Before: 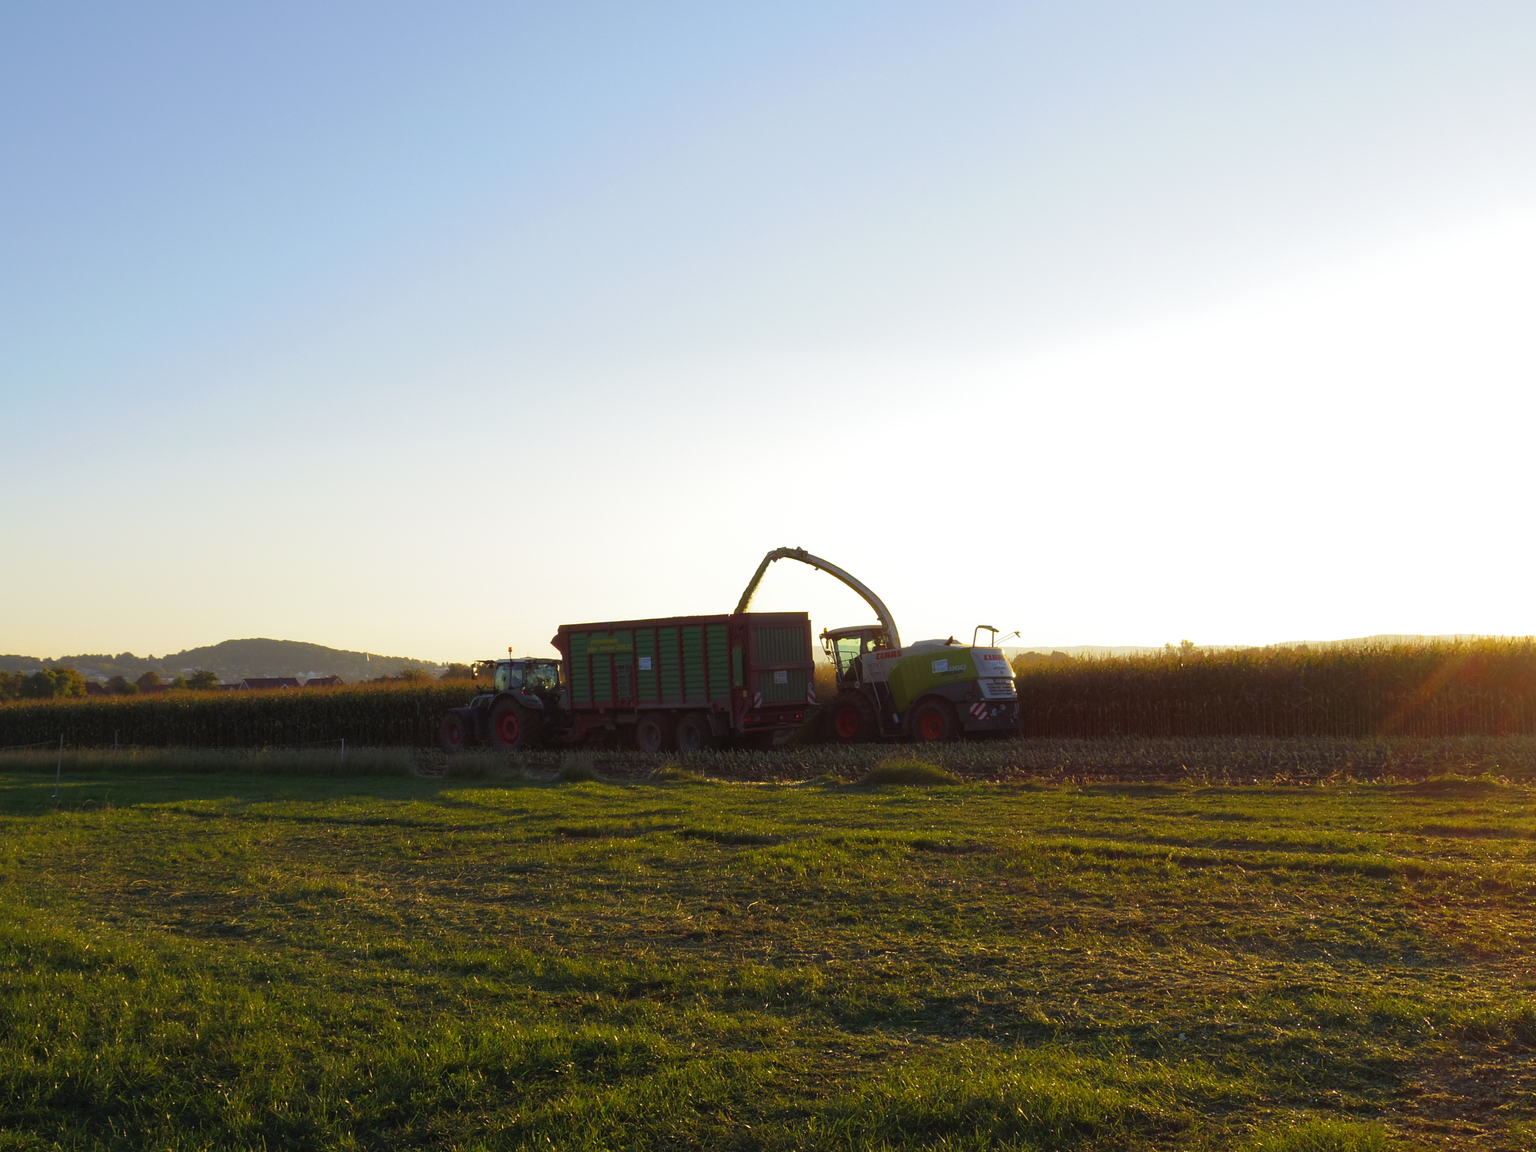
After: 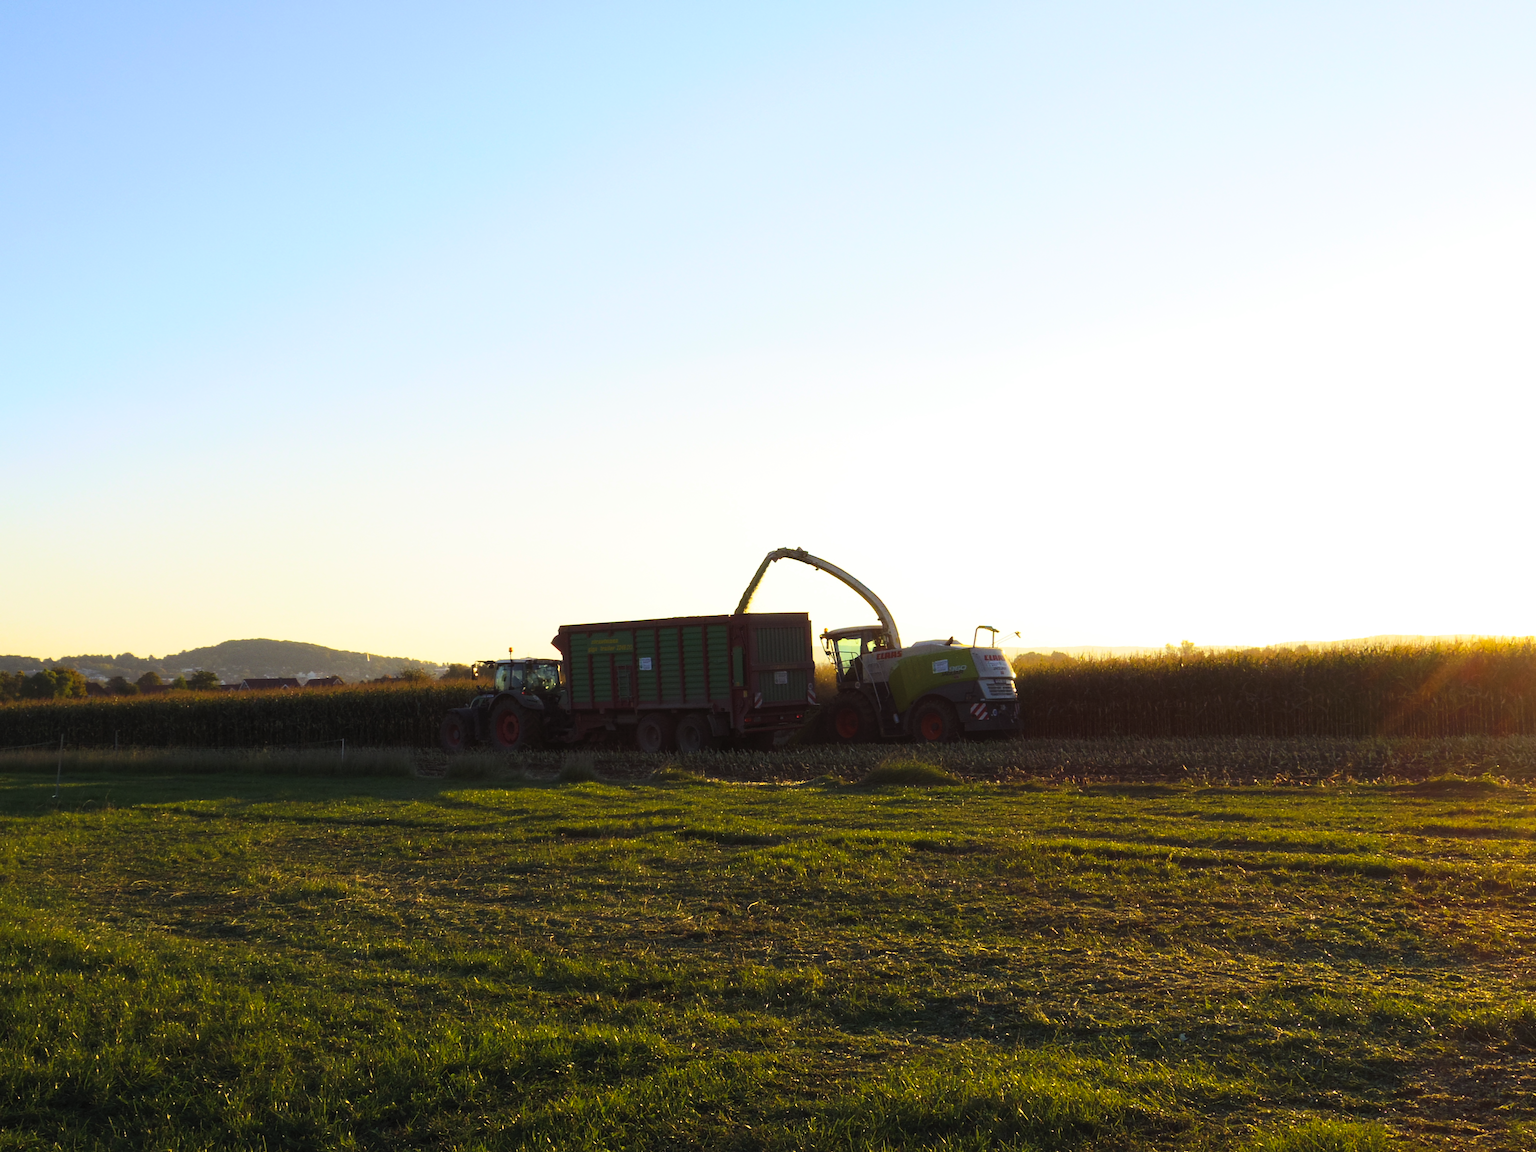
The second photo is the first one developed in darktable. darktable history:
tone curve: curves: ch0 [(0, 0) (0.004, 0.001) (0.133, 0.078) (0.325, 0.241) (0.832, 0.917) (1, 1)], color space Lab, linked channels, preserve colors none
contrast brightness saturation: brightness 0.09, saturation 0.19
